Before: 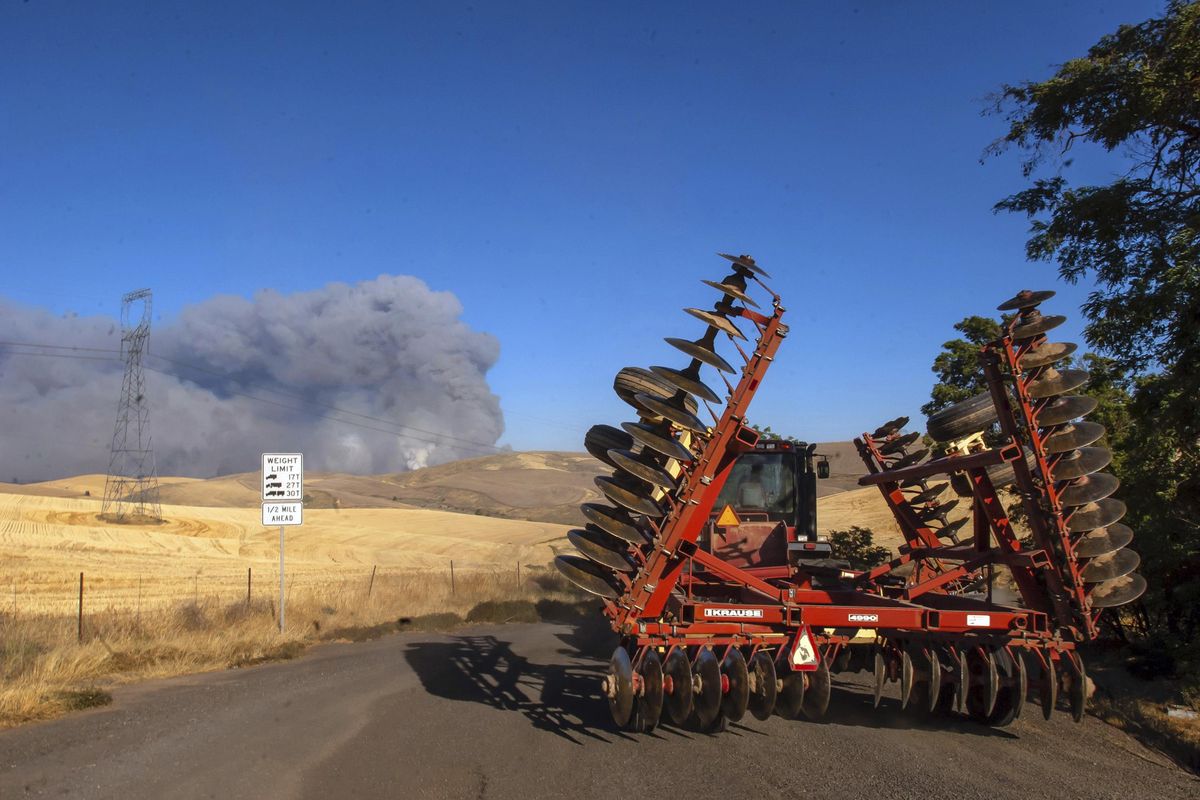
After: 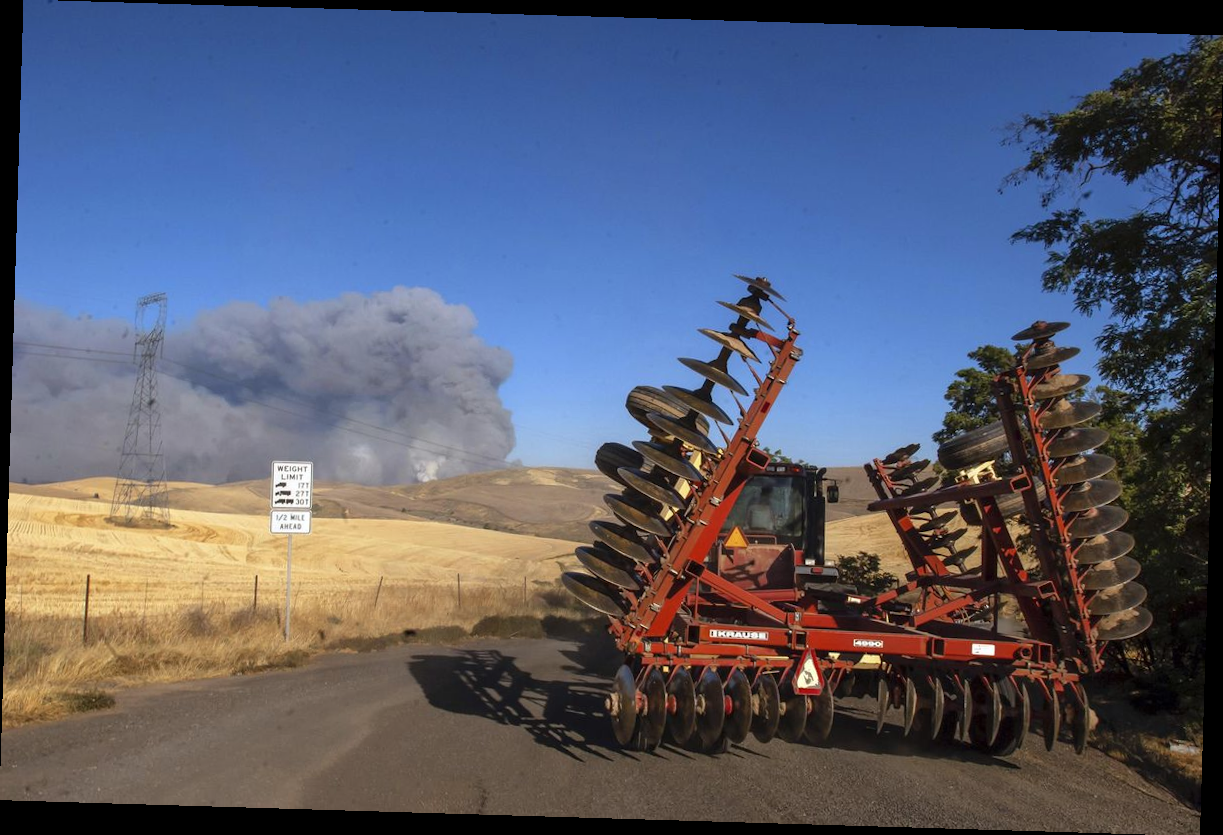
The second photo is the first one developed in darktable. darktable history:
contrast brightness saturation: saturation -0.04
rotate and perspective: rotation 1.72°, automatic cropping off
